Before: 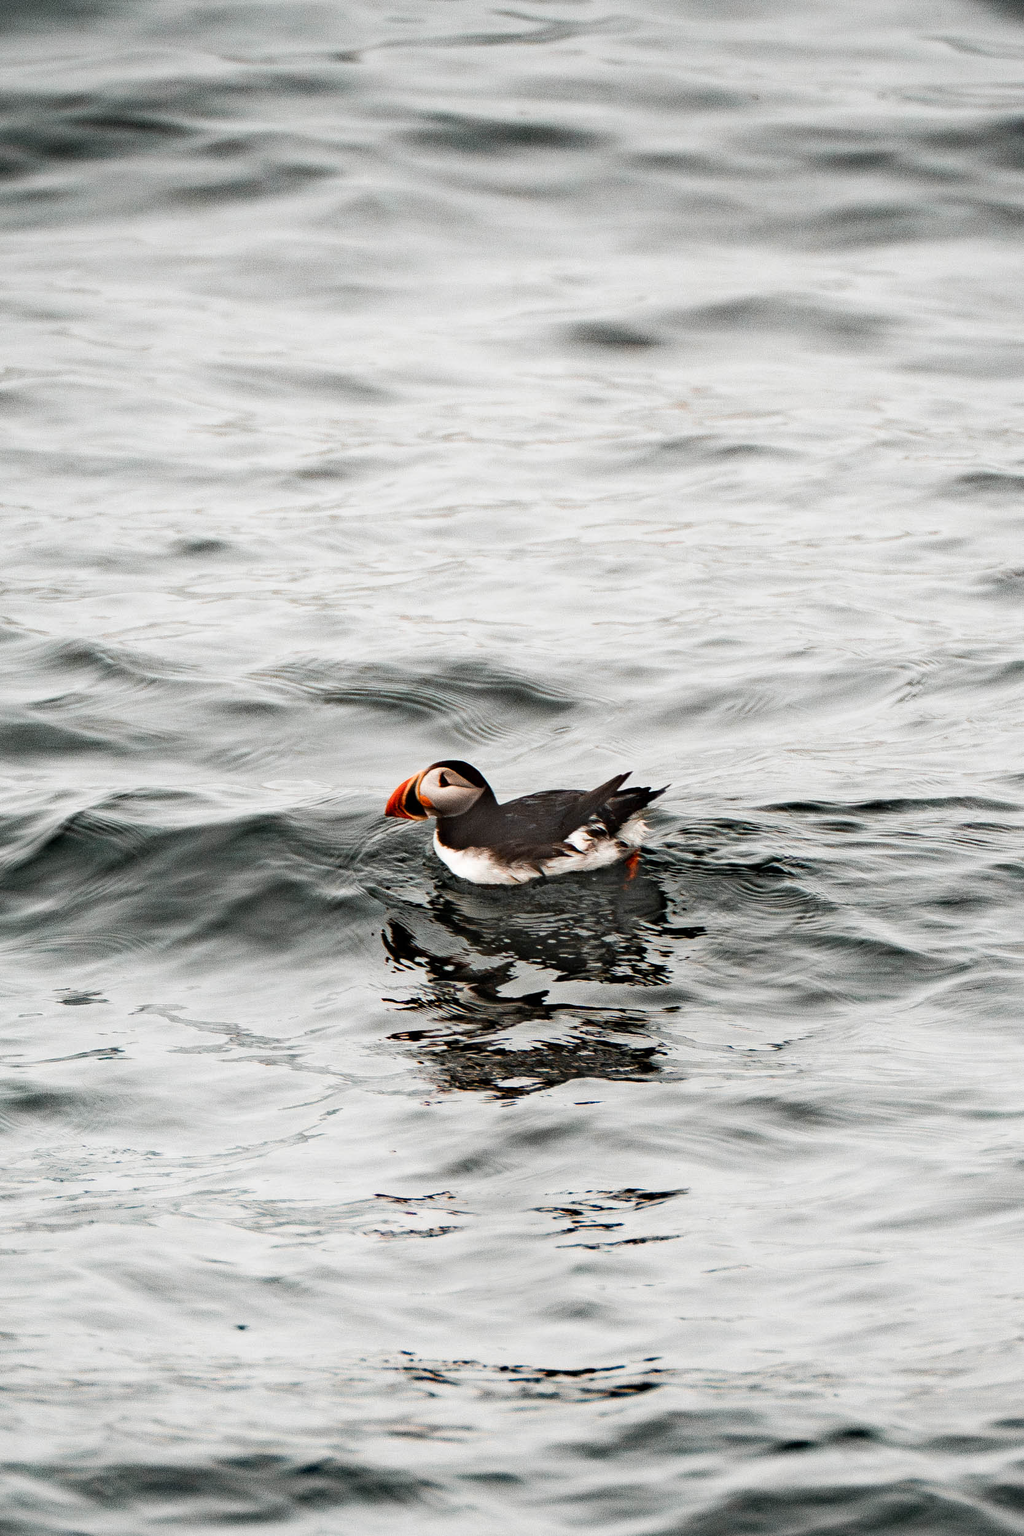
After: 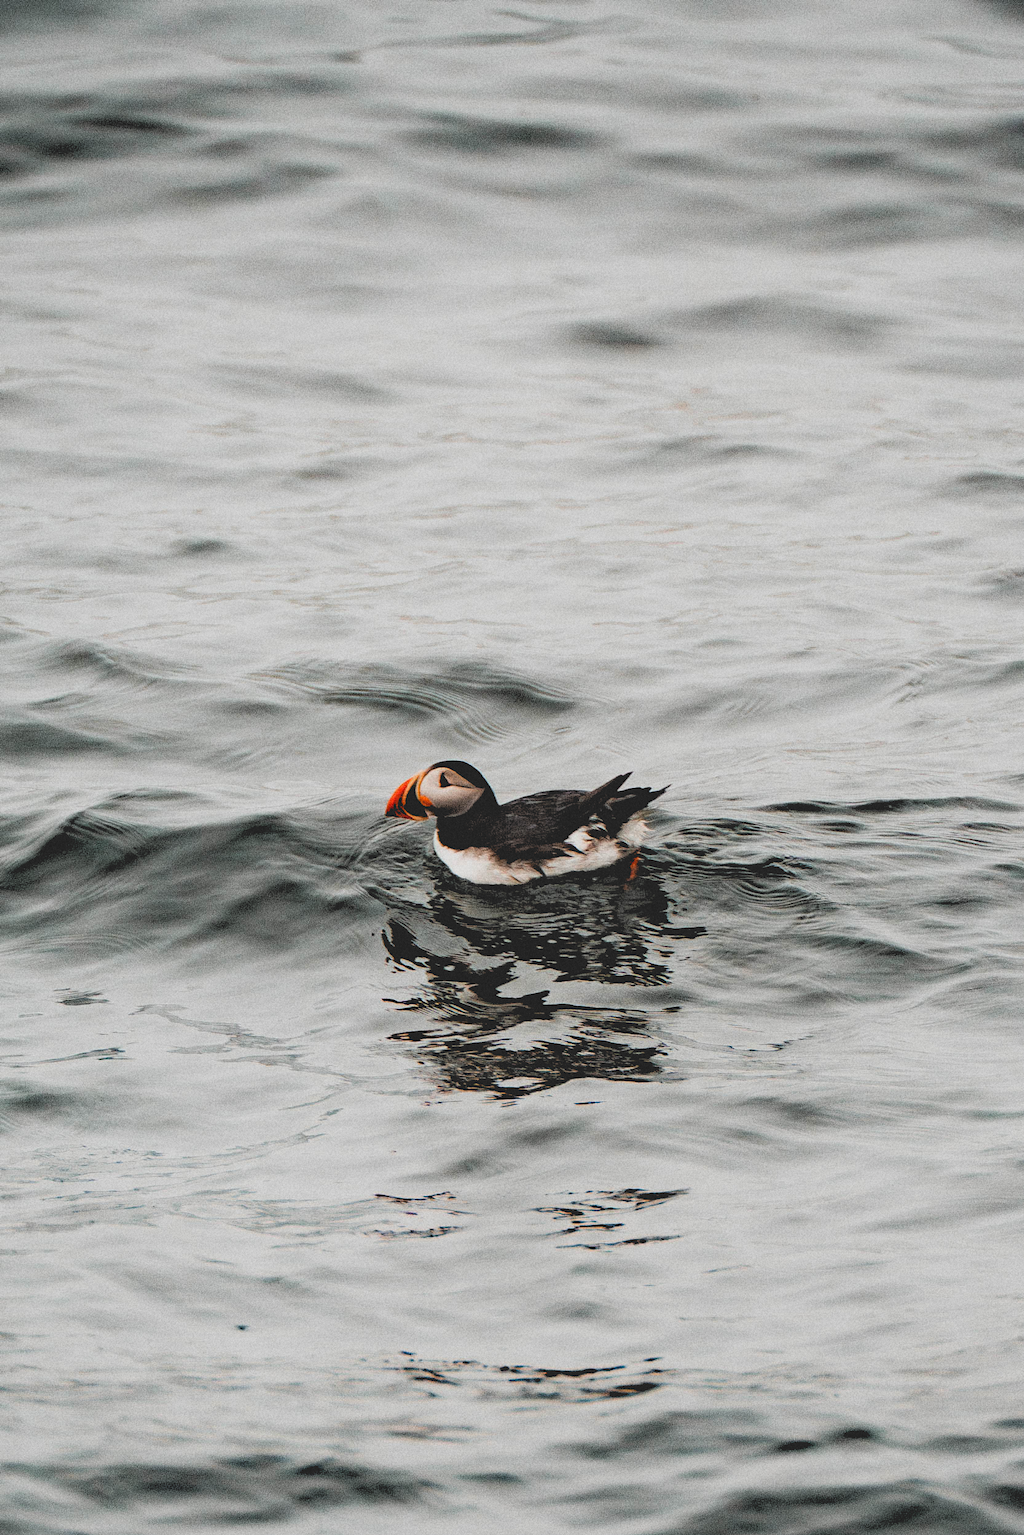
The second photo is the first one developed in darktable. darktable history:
contrast brightness saturation: contrast -0.28
grain: coarseness 8.68 ISO, strength 31.94%
rgb levels: levels [[0.029, 0.461, 0.922], [0, 0.5, 1], [0, 0.5, 1]]
